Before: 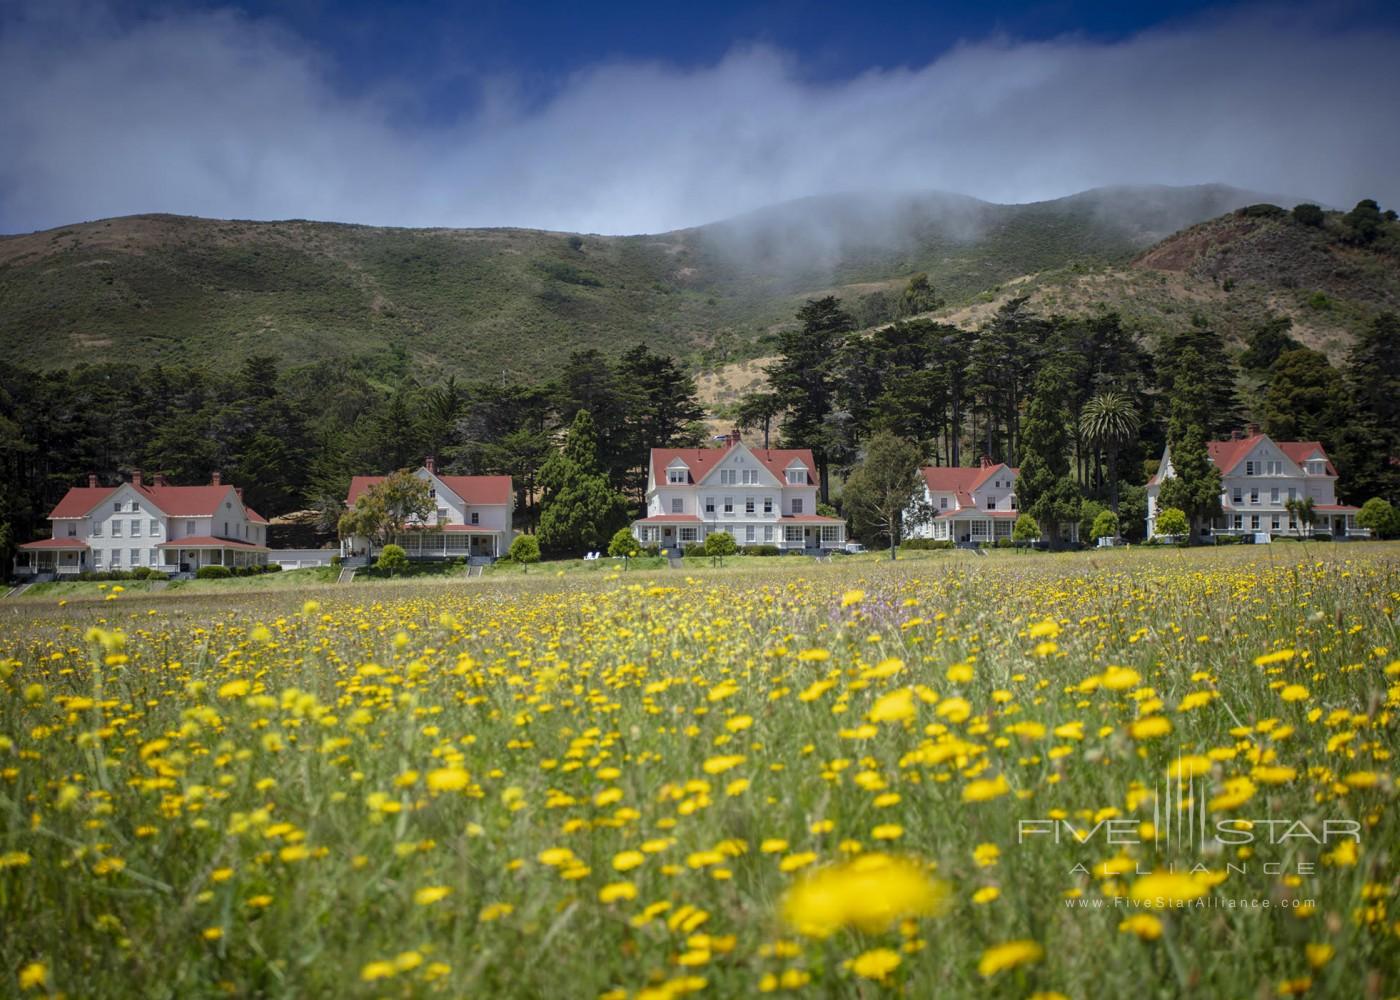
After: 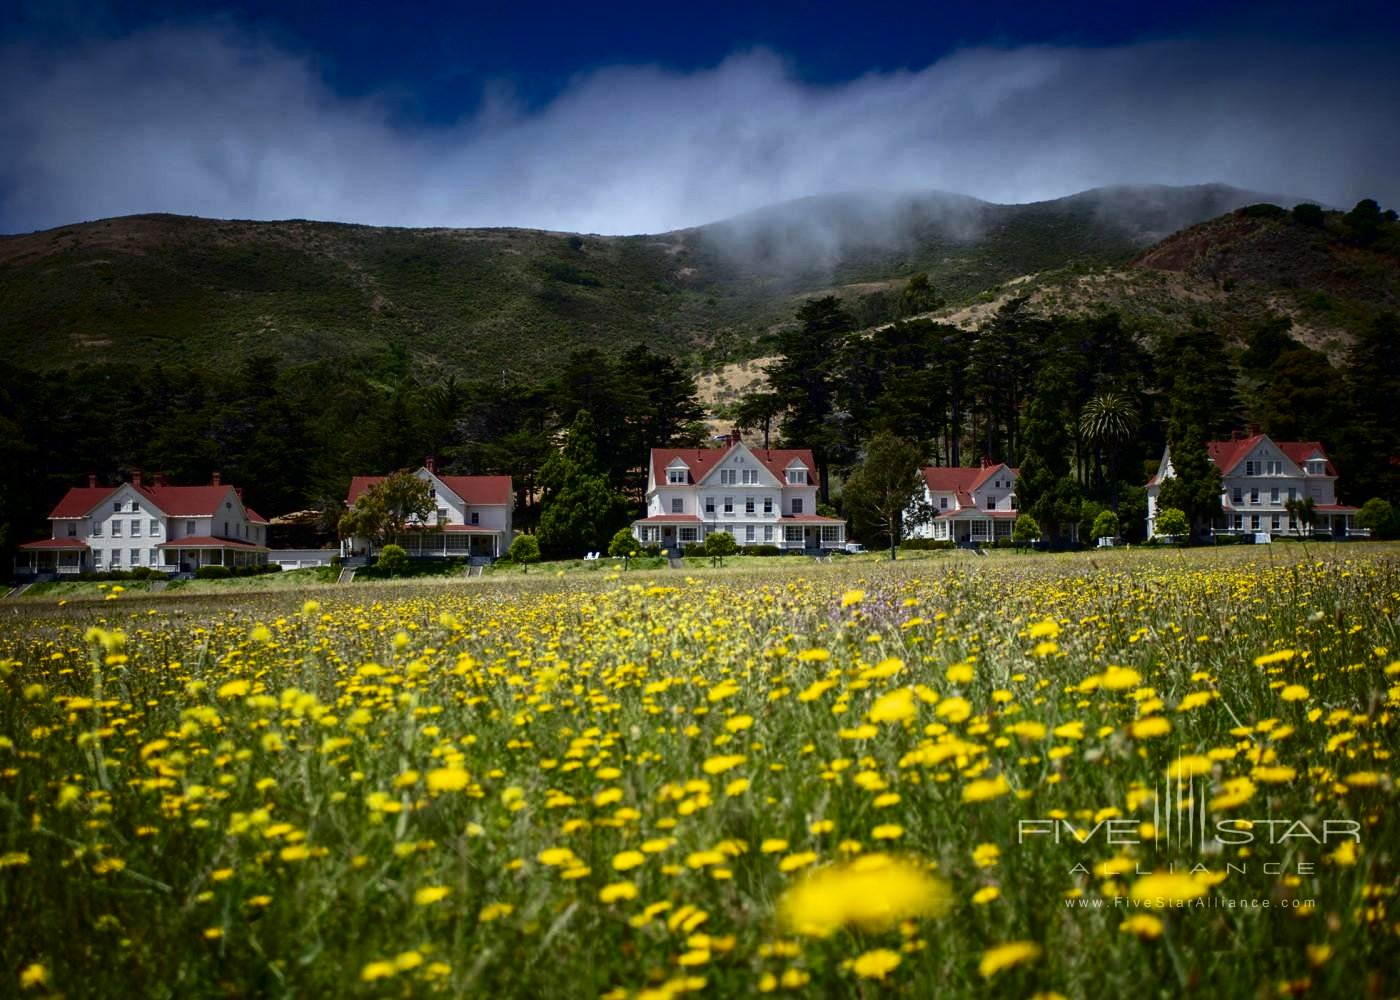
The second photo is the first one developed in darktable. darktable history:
contrast brightness saturation: contrast 0.242, brightness -0.237, saturation 0.149
